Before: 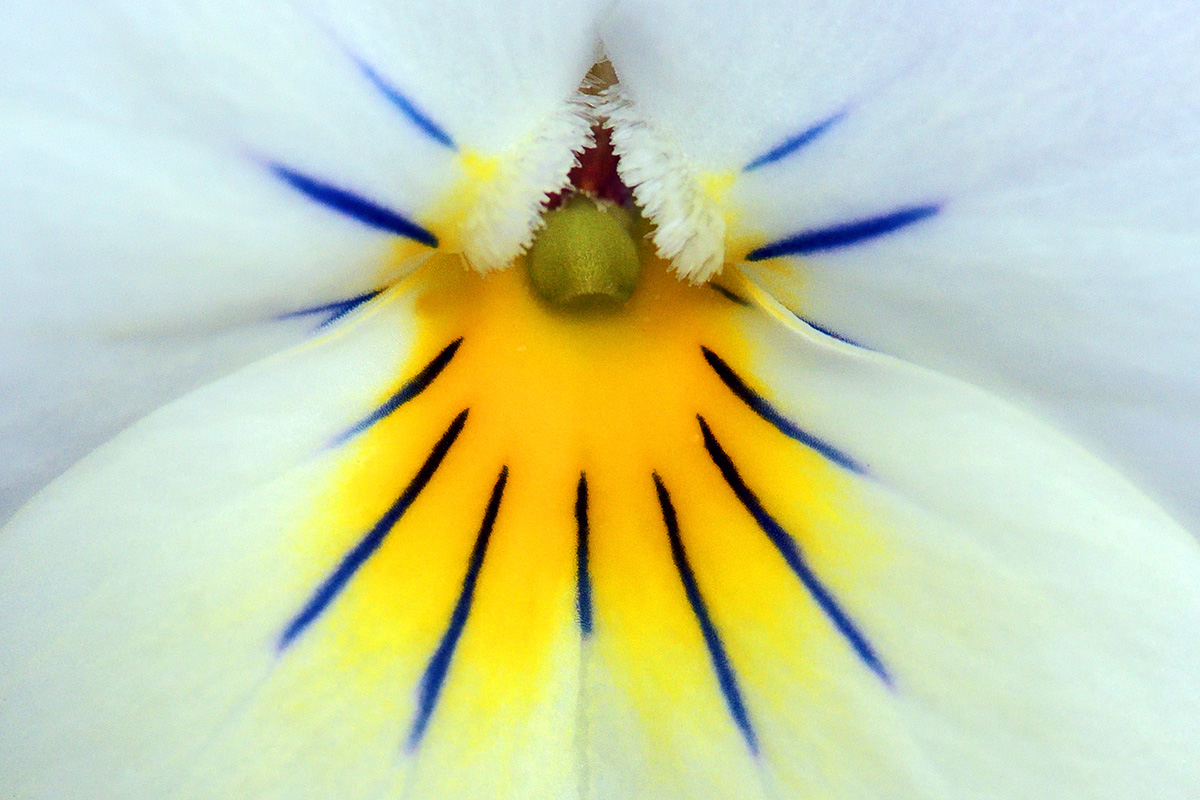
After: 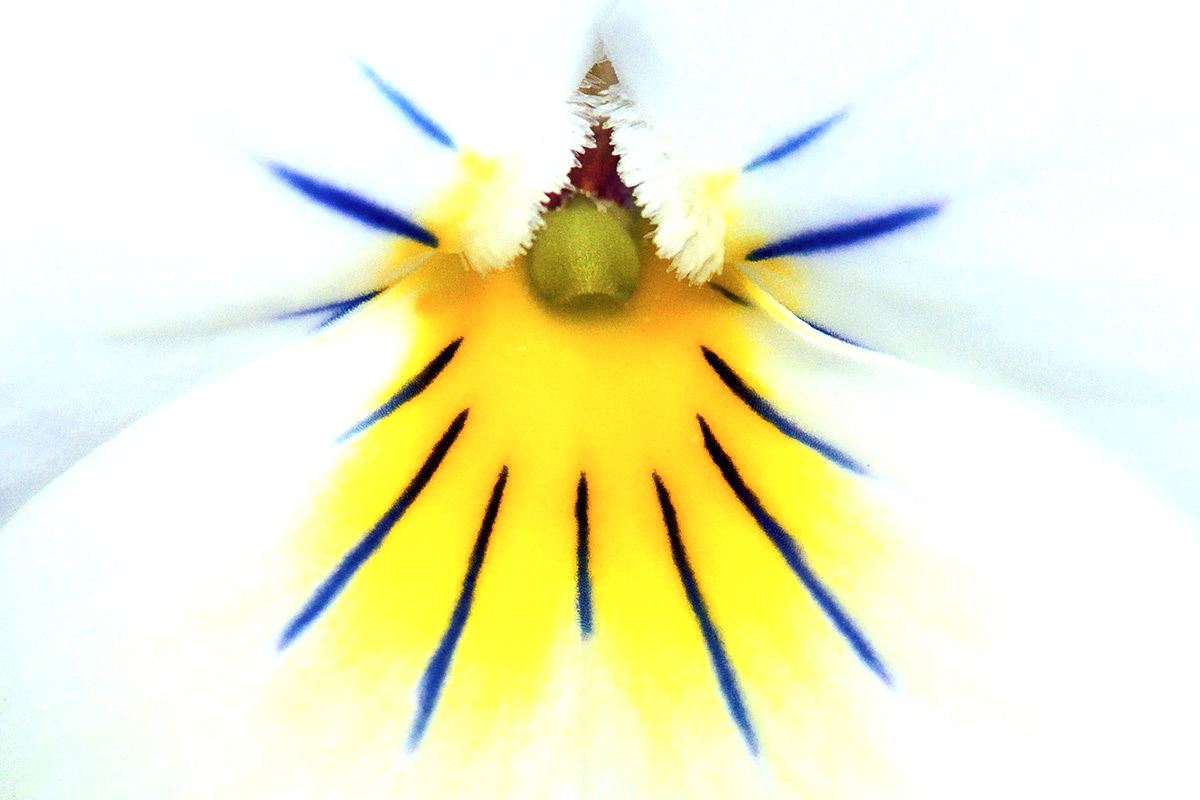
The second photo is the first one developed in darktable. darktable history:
exposure: black level correction 0, exposure 0.7 EV, compensate exposure bias true, compensate highlight preservation false
contrast brightness saturation: saturation -0.05
